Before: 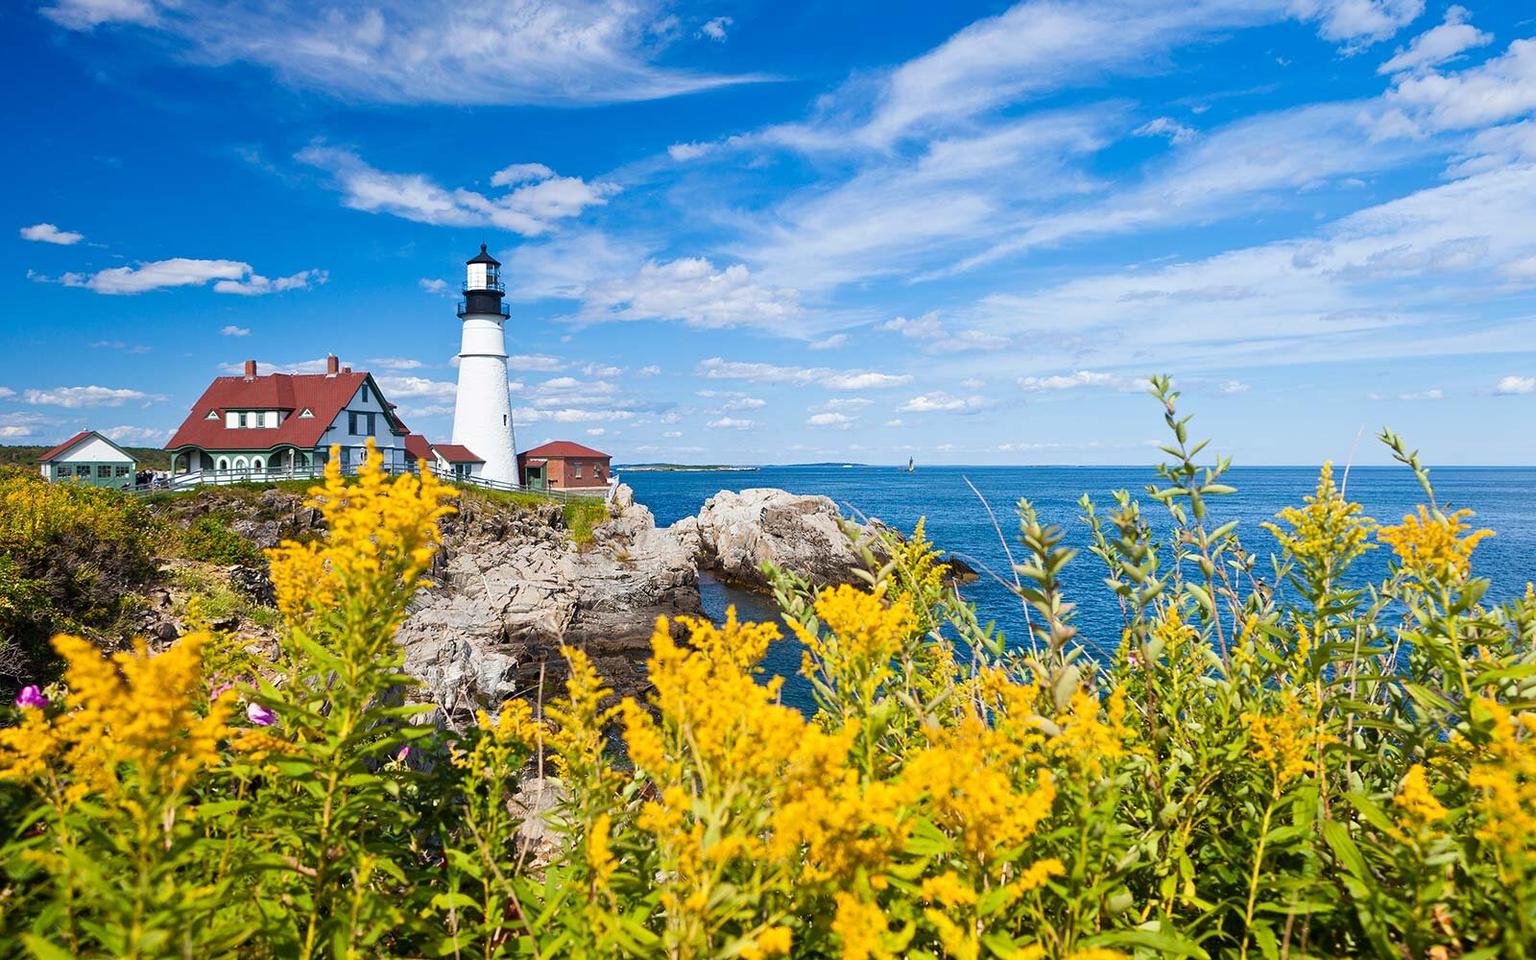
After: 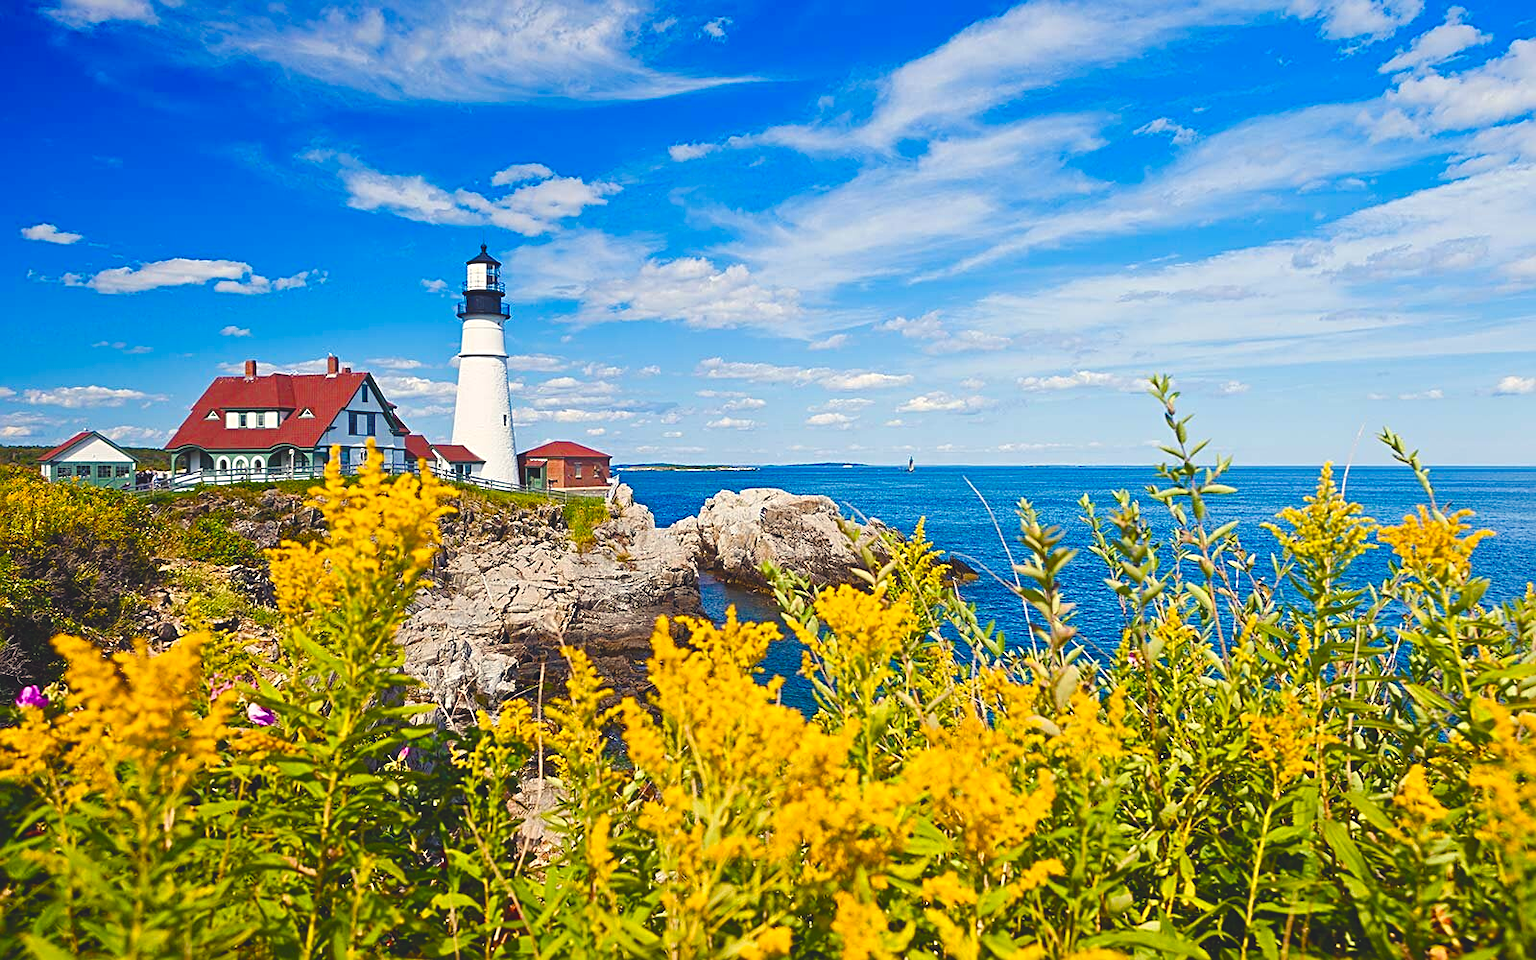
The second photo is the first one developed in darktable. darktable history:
sharpen: radius 2.767
color balance rgb: shadows lift › chroma 3%, shadows lift › hue 280.8°, power › hue 330°, highlights gain › chroma 3%, highlights gain › hue 75.6°, global offset › luminance 1.5%, perceptual saturation grading › global saturation 20%, perceptual saturation grading › highlights -25%, perceptual saturation grading › shadows 50%, global vibrance 30%
